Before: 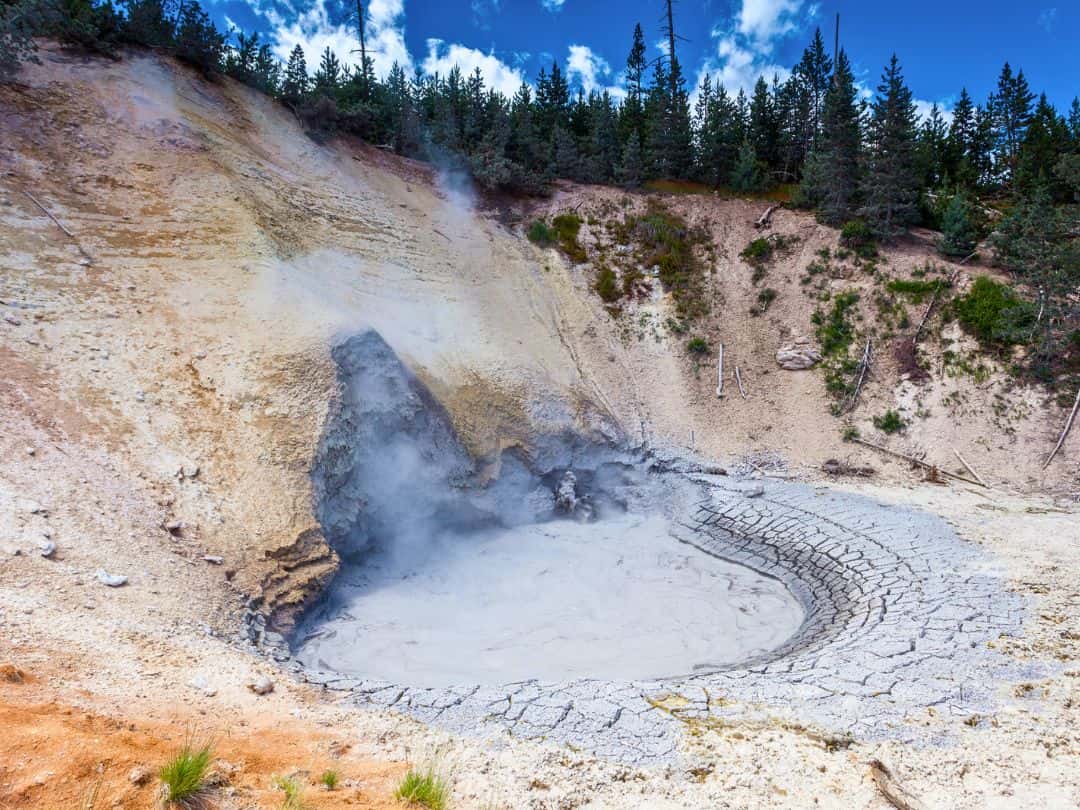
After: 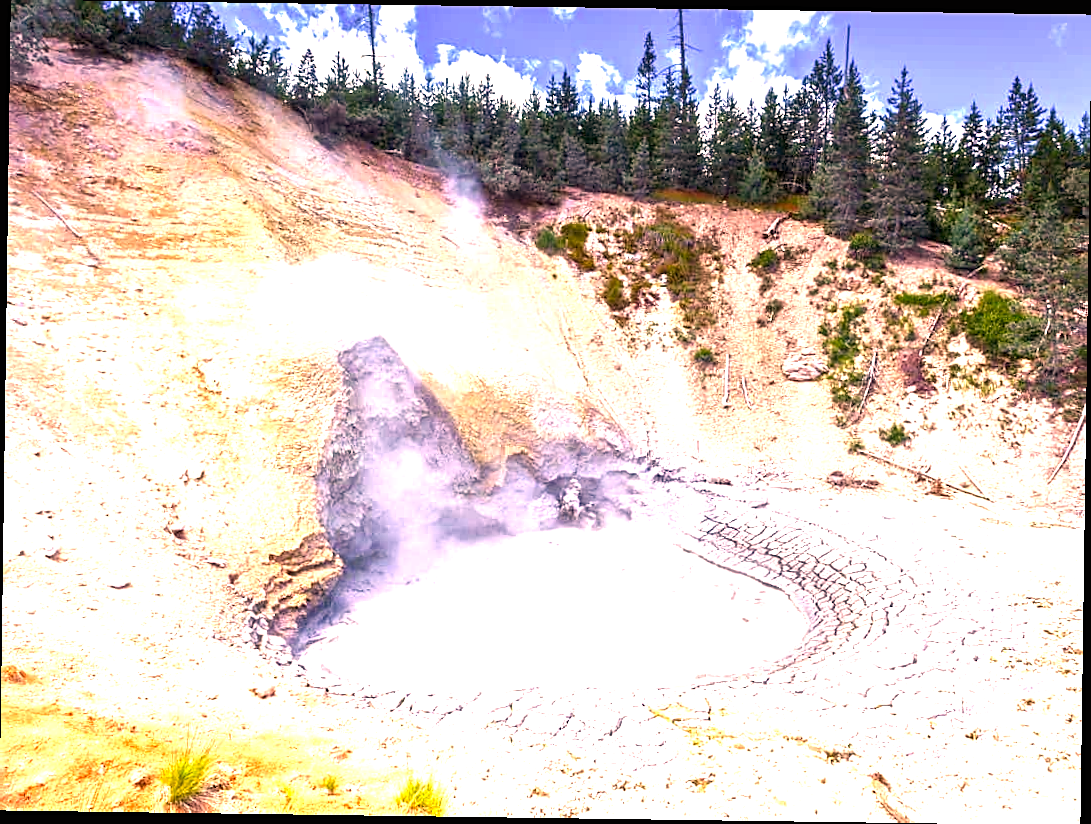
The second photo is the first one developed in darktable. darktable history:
sharpen: on, module defaults
color balance rgb: global vibrance 10%
rotate and perspective: rotation 0.8°, automatic cropping off
color correction: highlights a* 21.16, highlights b* 19.61
exposure: black level correction 0, exposure 1.7 EV, compensate exposure bias true, compensate highlight preservation false
